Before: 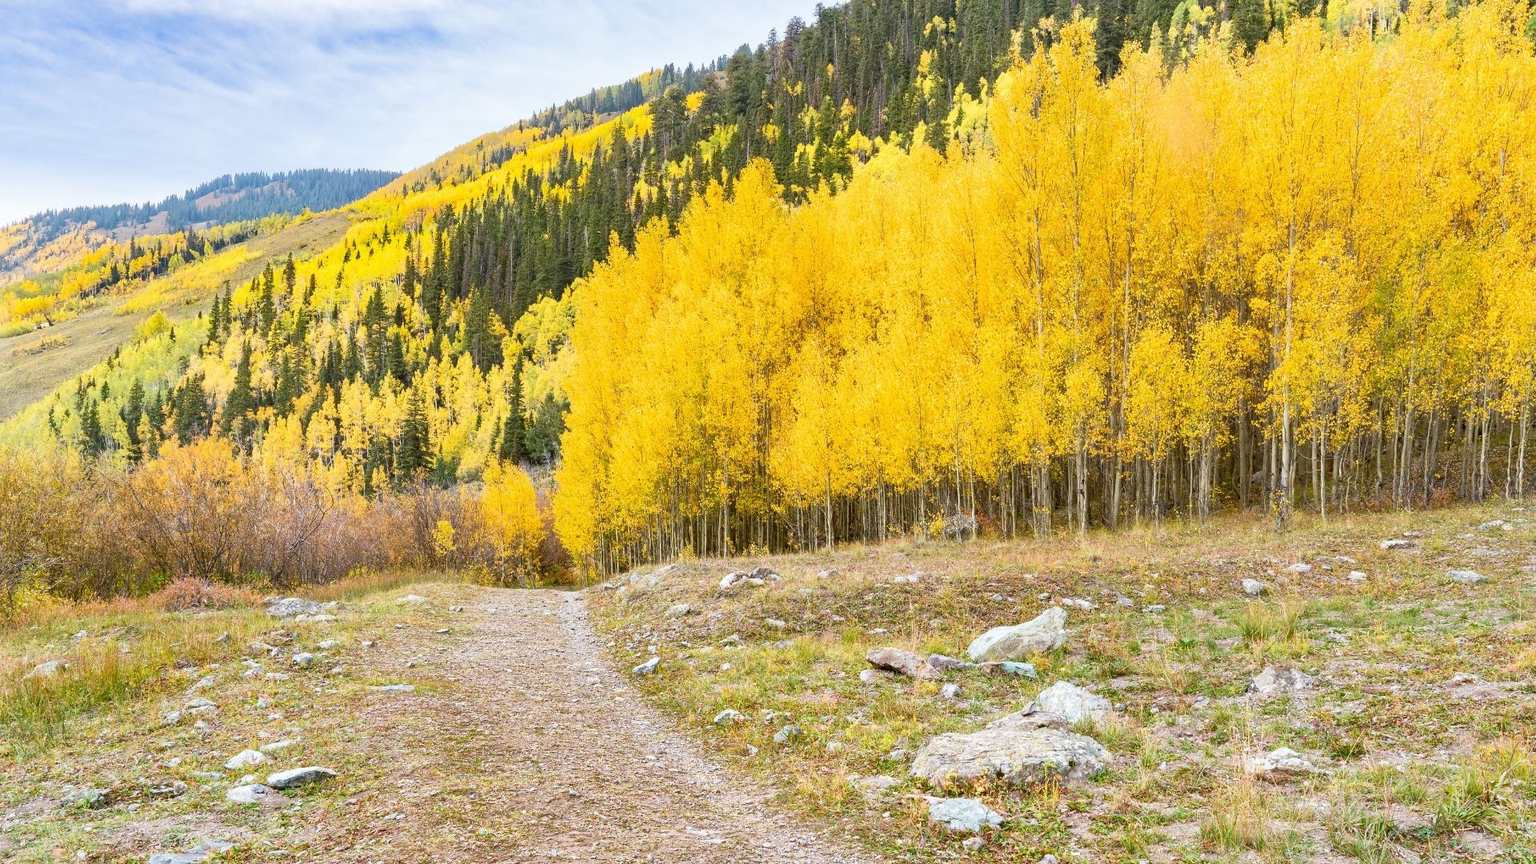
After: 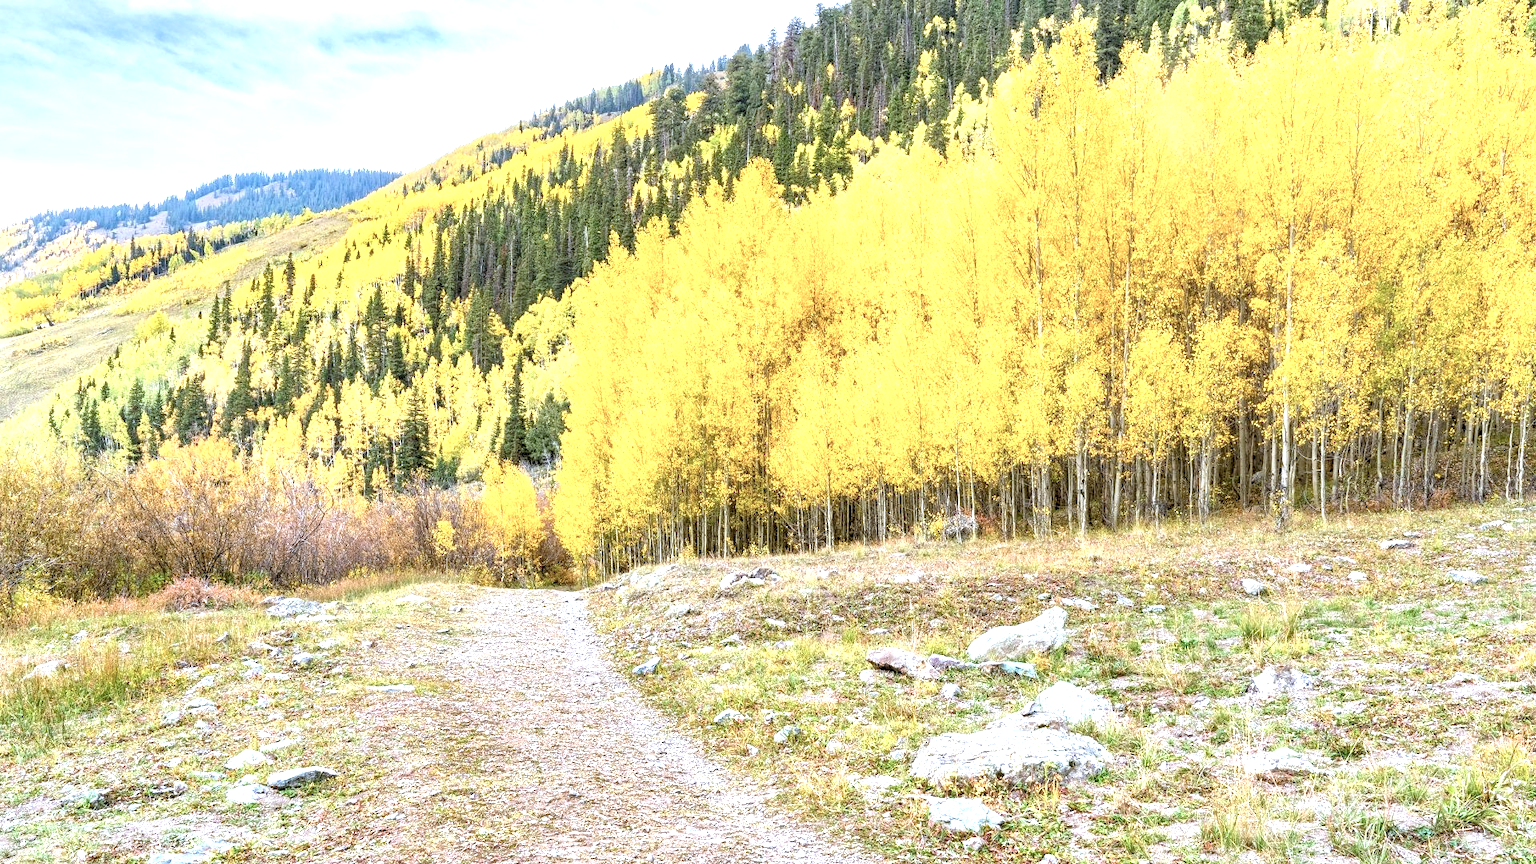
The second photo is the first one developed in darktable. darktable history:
local contrast: detail 130%
rgb levels: levels [[0.013, 0.434, 0.89], [0, 0.5, 1], [0, 0.5, 1]]
color calibration: illuminant as shot in camera, x 0.369, y 0.376, temperature 4328.46 K, gamut compression 3
exposure: exposure 0.559 EV, compensate highlight preservation false
